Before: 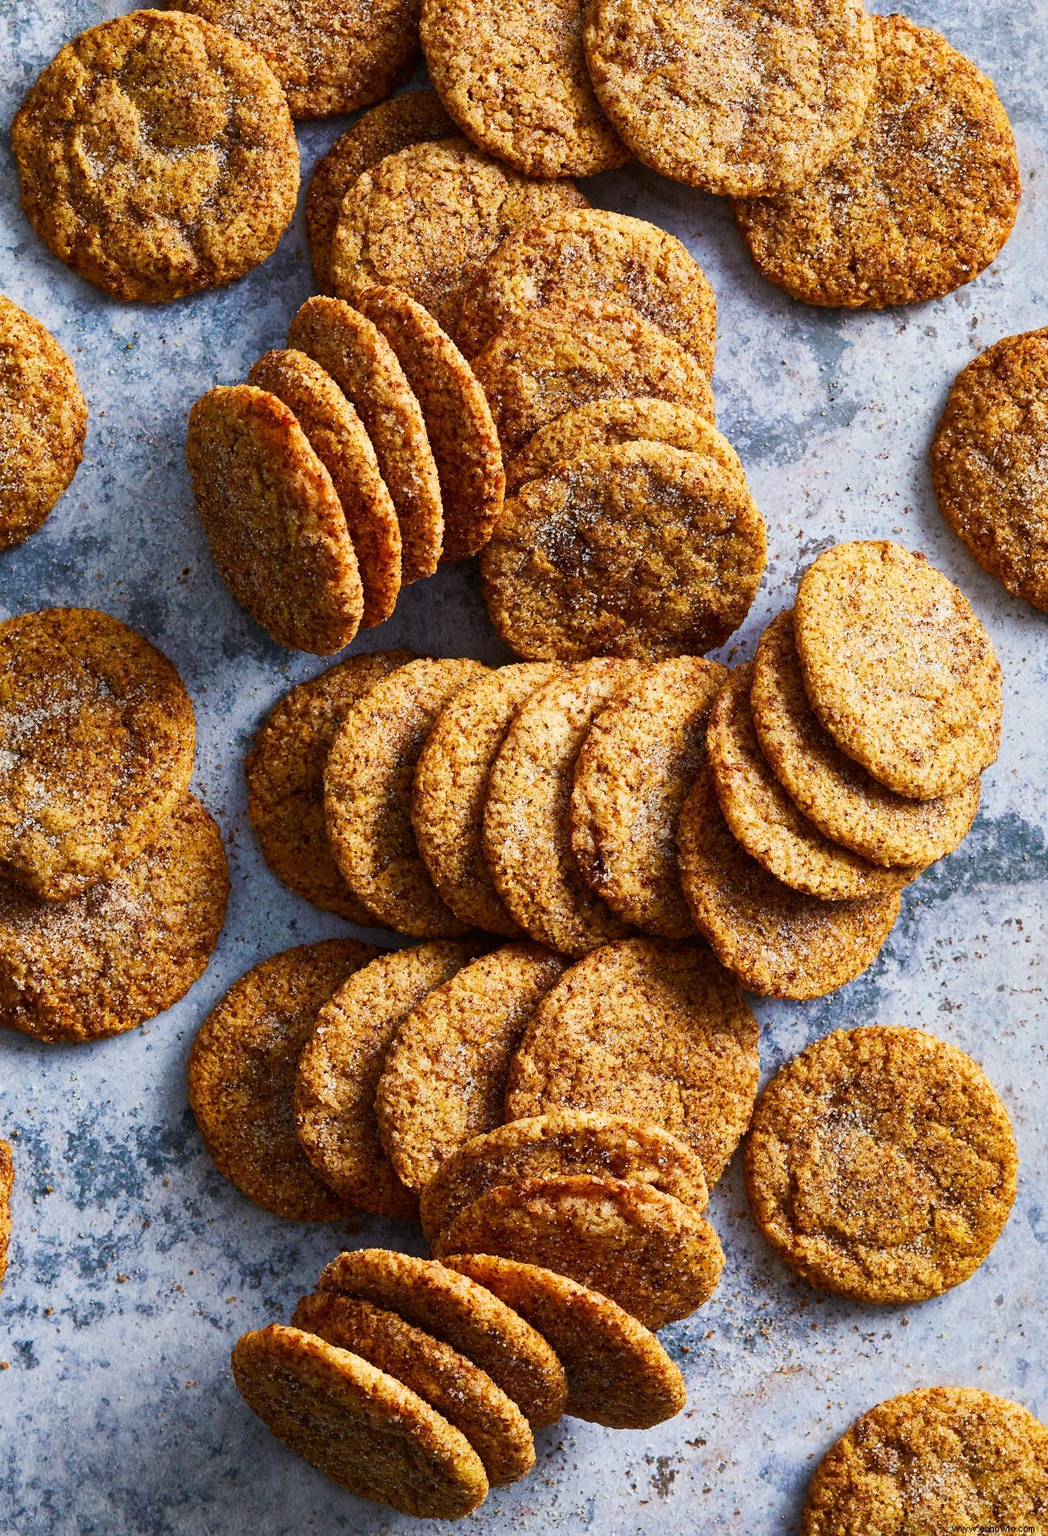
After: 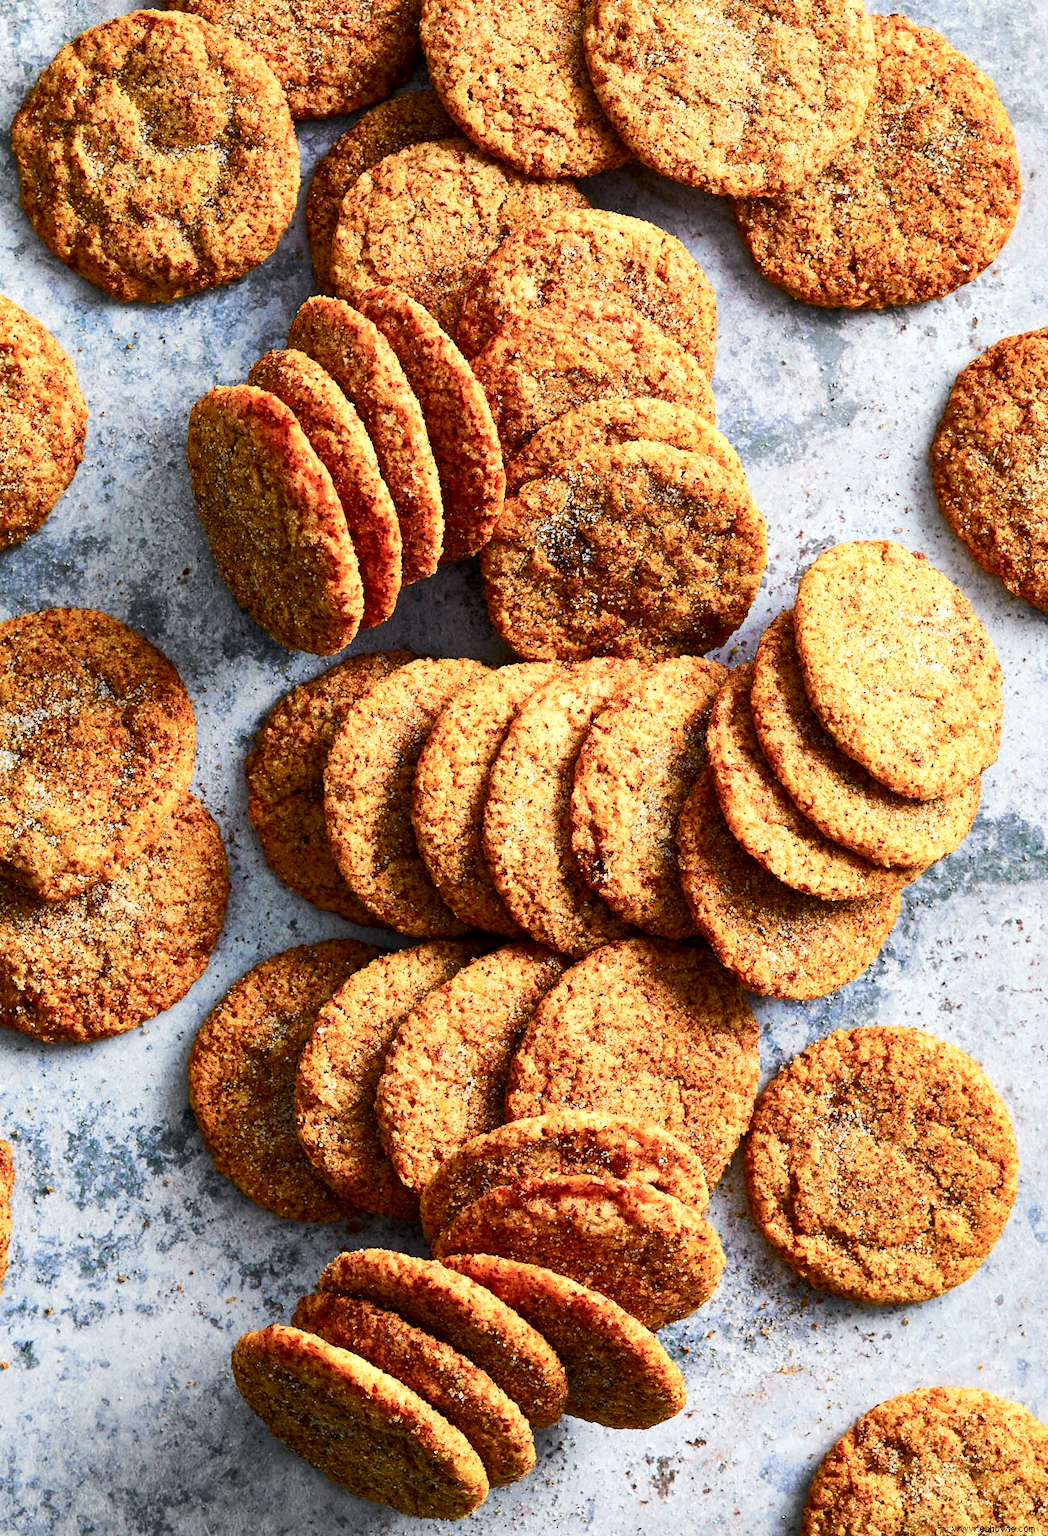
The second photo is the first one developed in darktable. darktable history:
exposure: exposure 0.4 EV, compensate highlight preservation false
tone curve: curves: ch0 [(0, 0) (0.037, 0.011) (0.131, 0.108) (0.279, 0.279) (0.476, 0.554) (0.617, 0.693) (0.704, 0.77) (0.813, 0.852) (0.916, 0.924) (1, 0.993)]; ch1 [(0, 0) (0.318, 0.278) (0.444, 0.427) (0.493, 0.492) (0.508, 0.502) (0.534, 0.529) (0.562, 0.563) (0.626, 0.662) (0.746, 0.764) (1, 1)]; ch2 [(0, 0) (0.316, 0.292) (0.381, 0.37) (0.423, 0.448) (0.476, 0.492) (0.502, 0.498) (0.522, 0.518) (0.533, 0.532) (0.586, 0.631) (0.634, 0.663) (0.7, 0.7) (0.861, 0.808) (1, 0.951)], color space Lab, independent channels, preserve colors none
